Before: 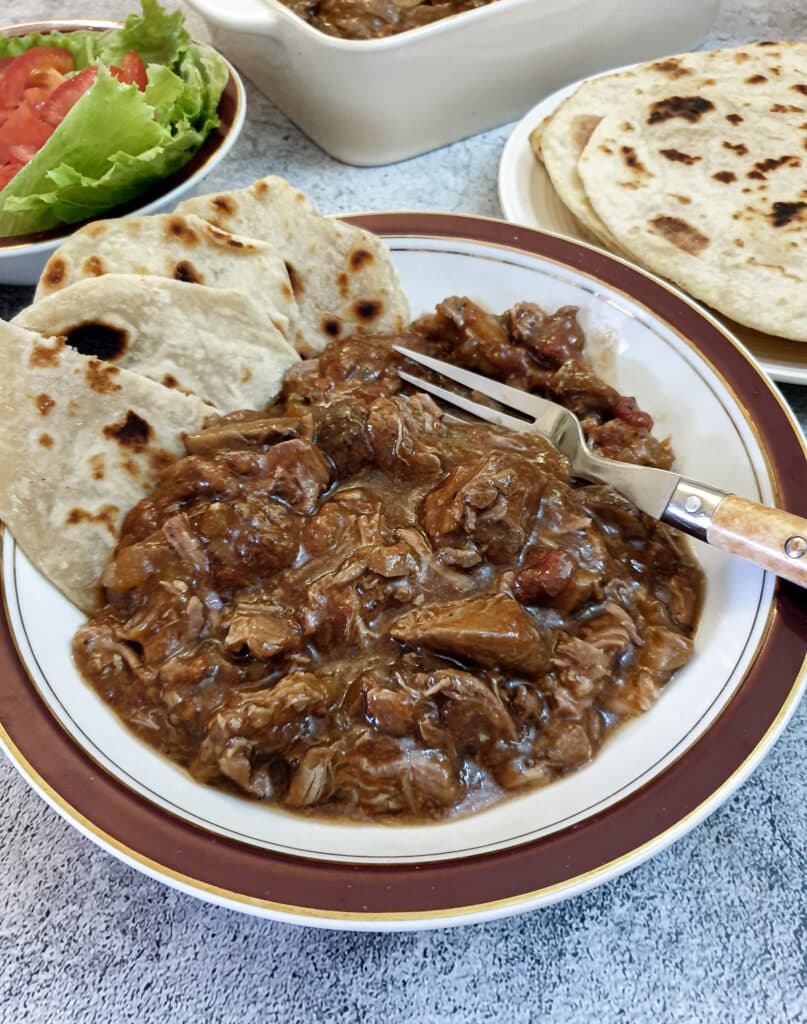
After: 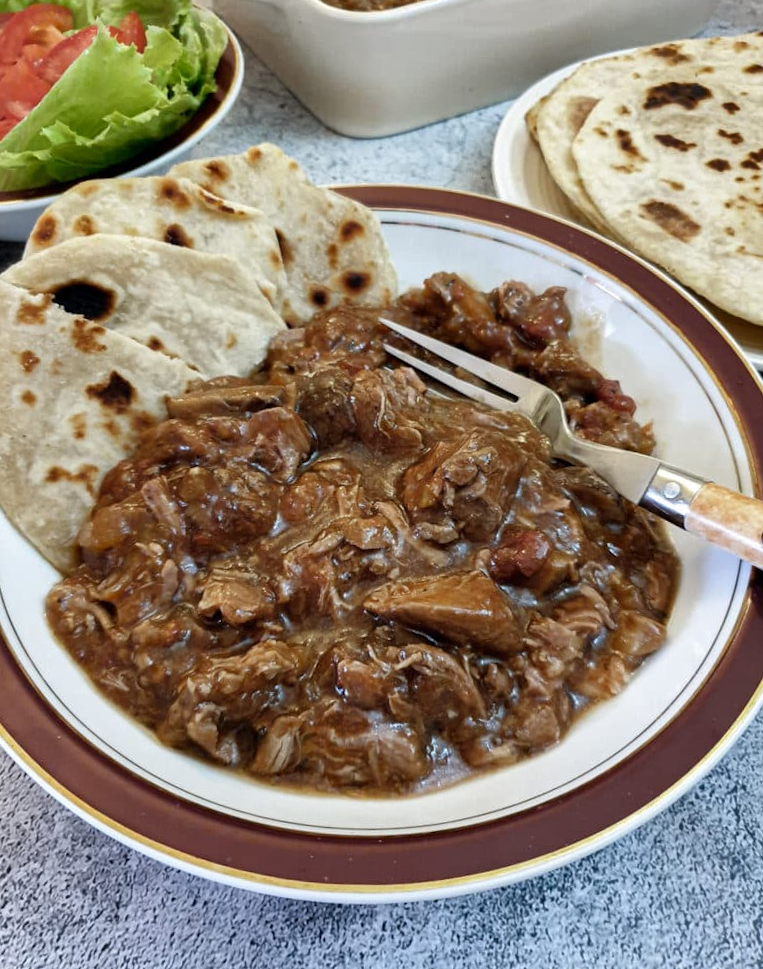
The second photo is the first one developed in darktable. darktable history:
crop and rotate: angle -2.61°
shadows and highlights: soften with gaussian
